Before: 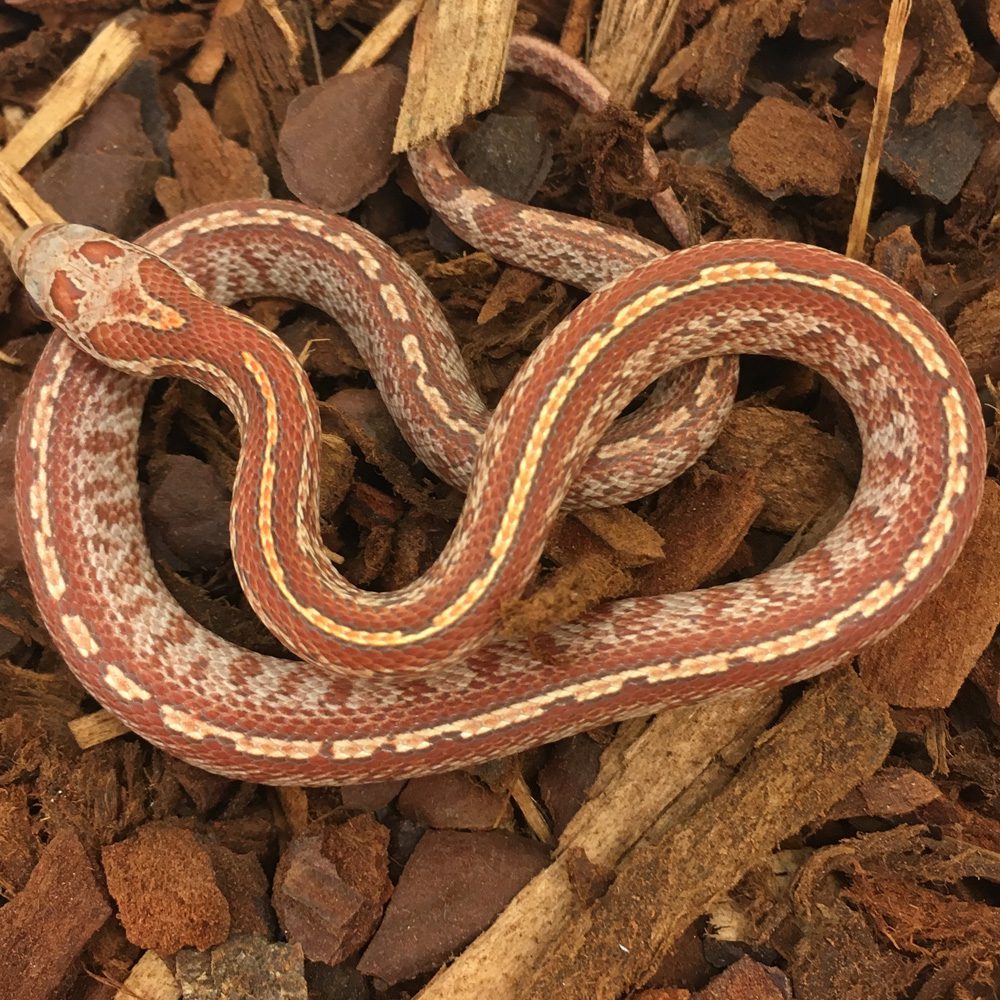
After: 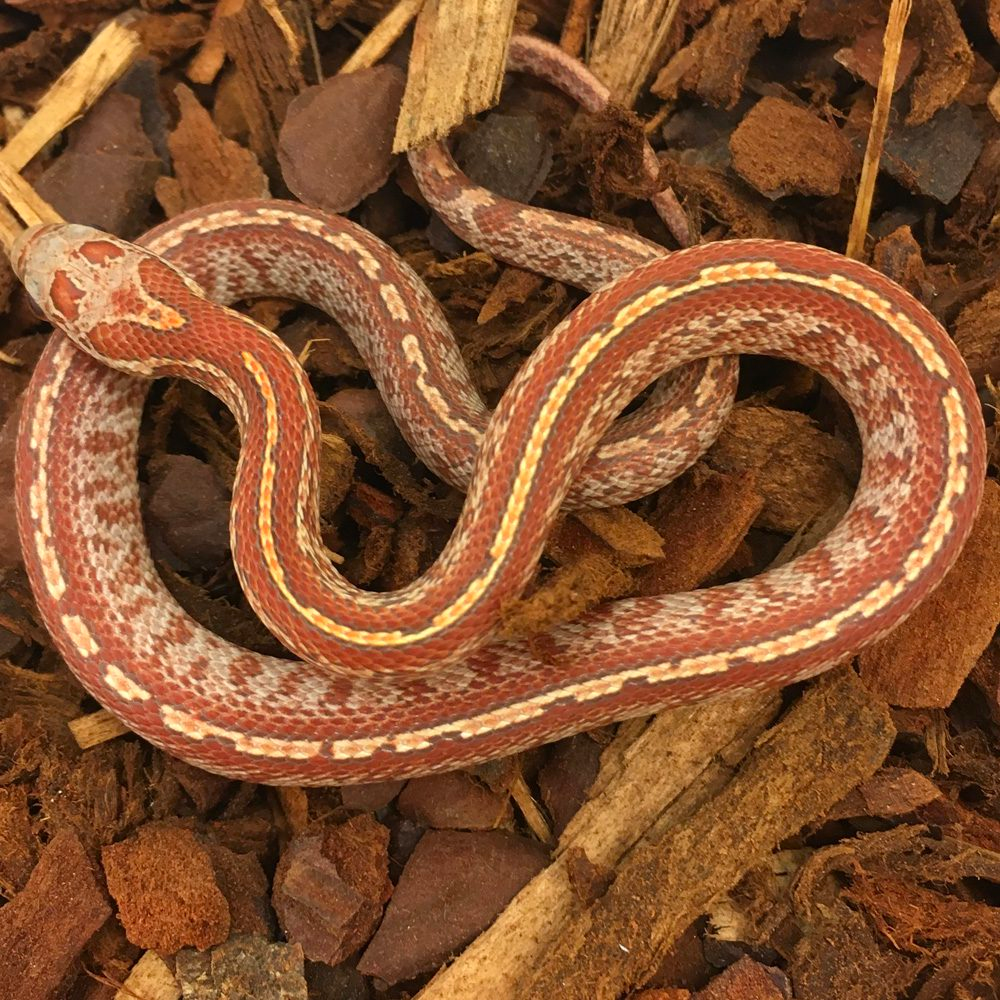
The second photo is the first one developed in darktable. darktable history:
contrast brightness saturation: saturation 0.18
